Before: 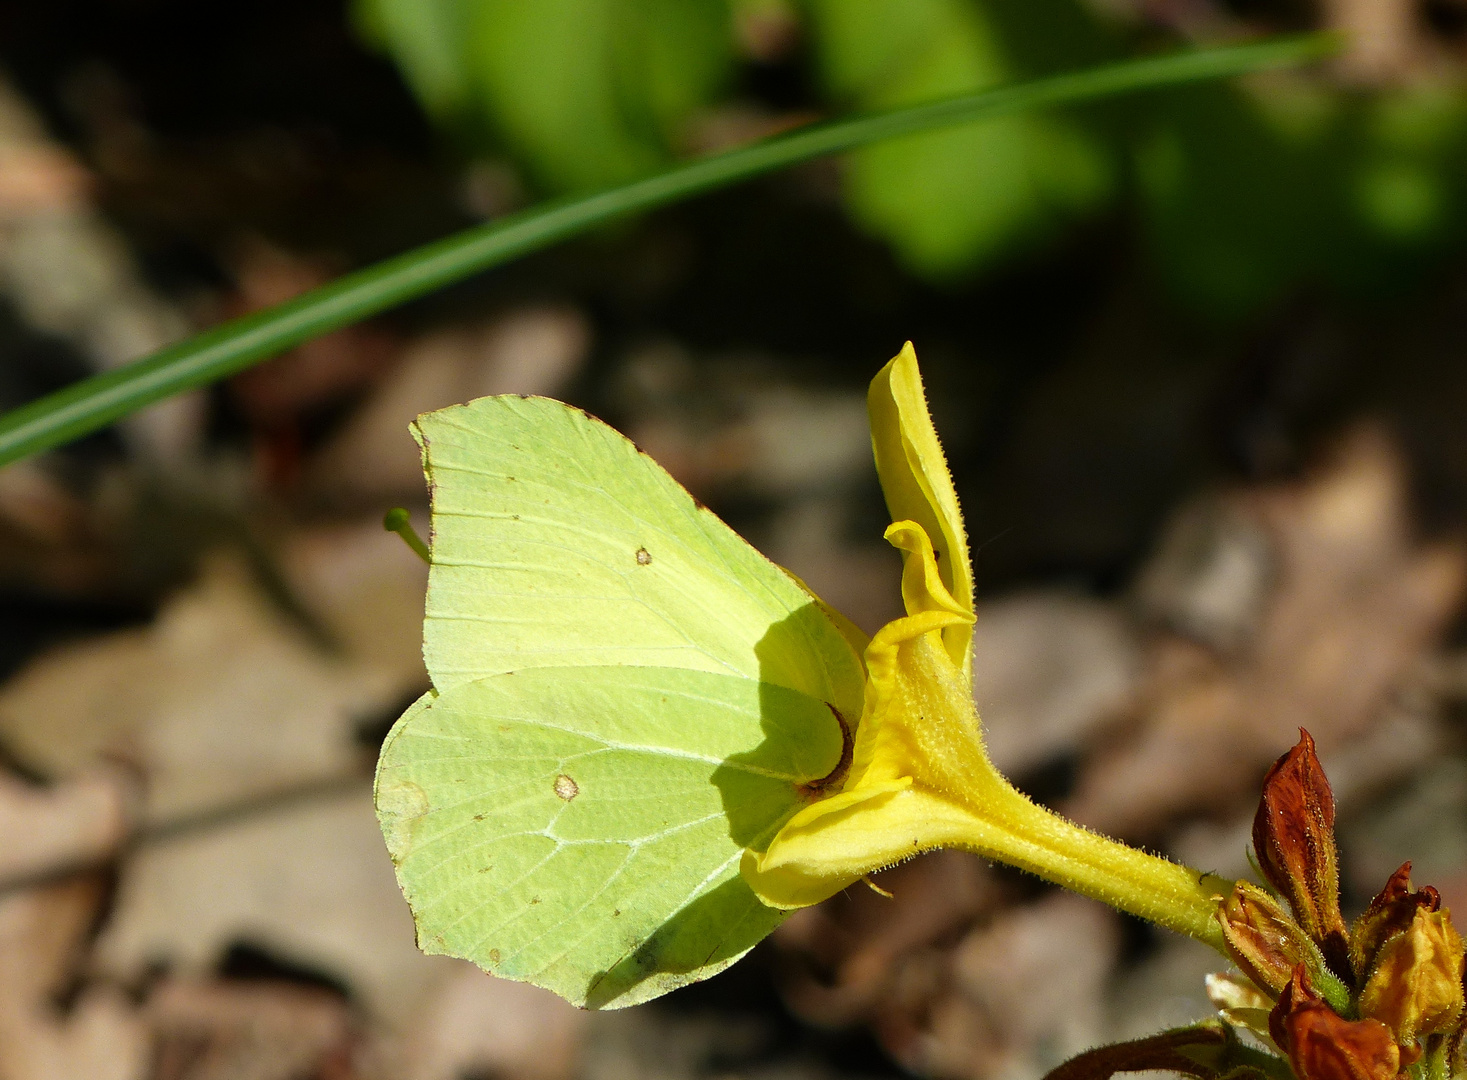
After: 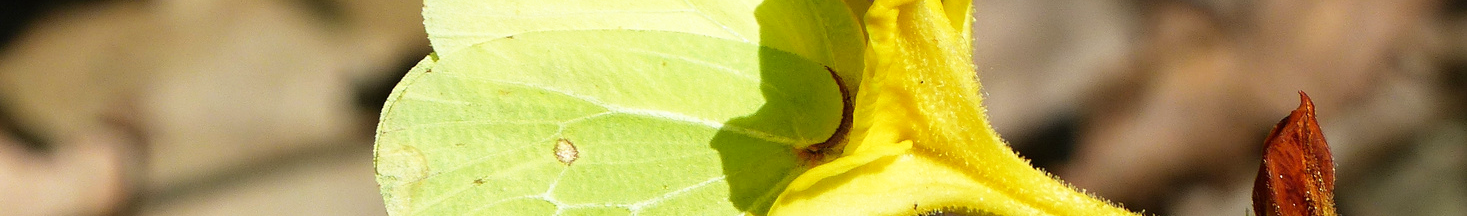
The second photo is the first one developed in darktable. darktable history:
base curve: curves: ch0 [(0, 0) (0.666, 0.806) (1, 1)], preserve colors none
crop and rotate: top 58.94%, bottom 20.98%
